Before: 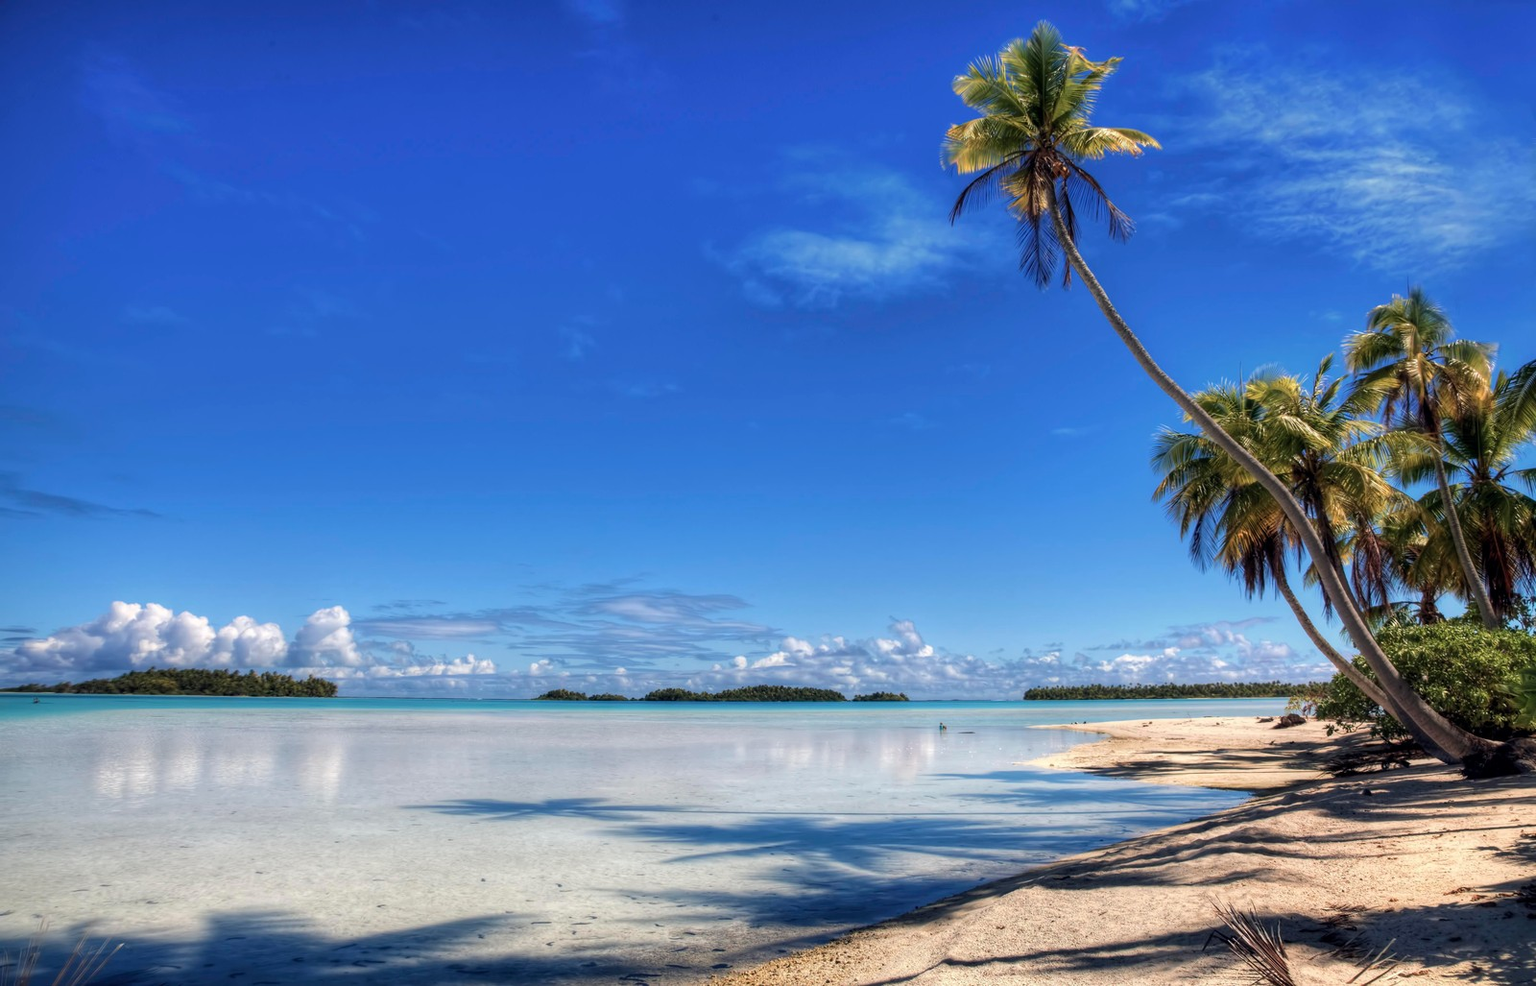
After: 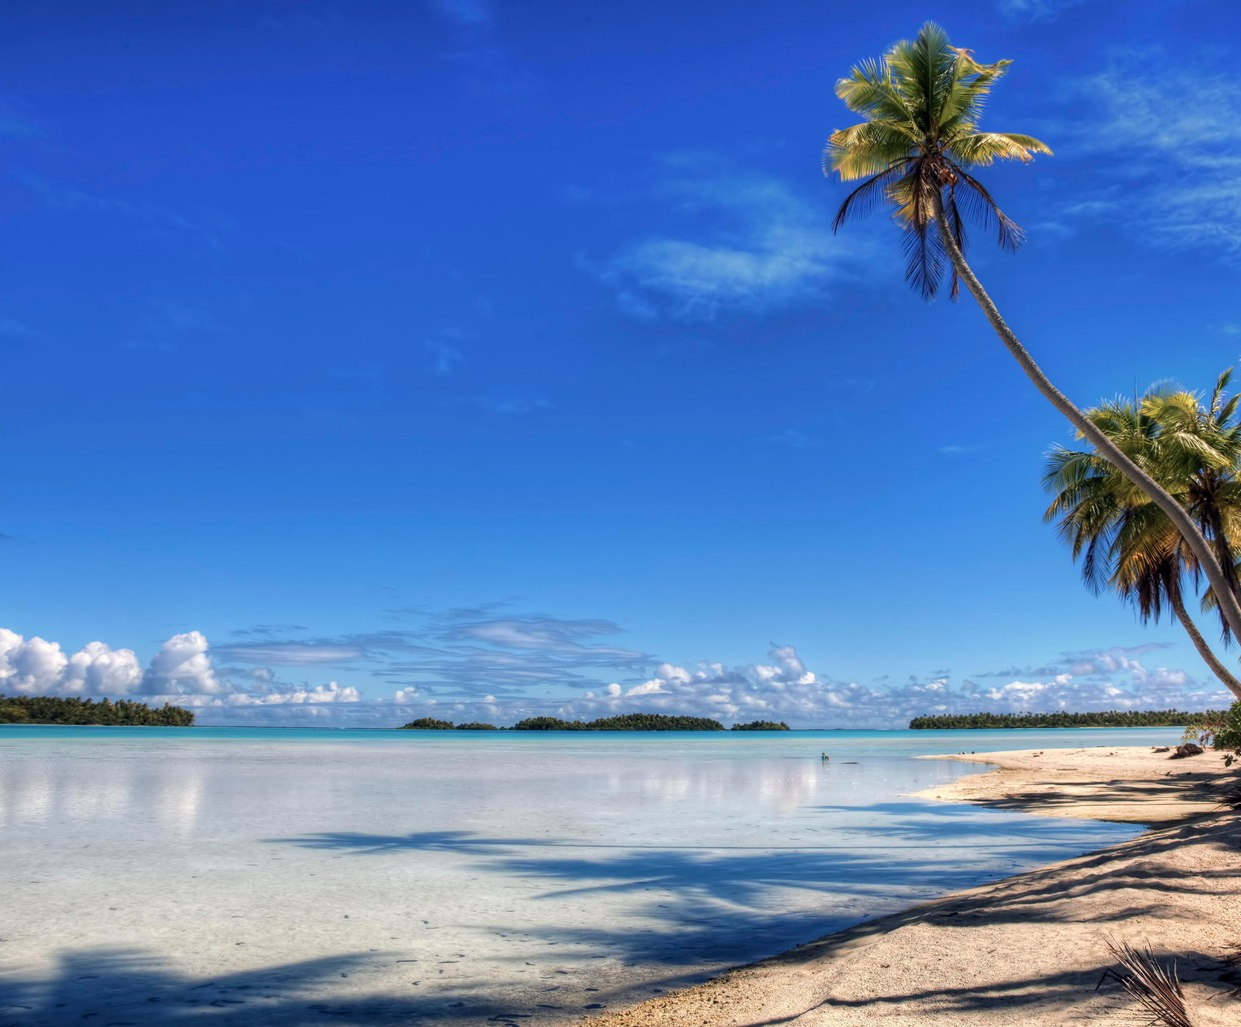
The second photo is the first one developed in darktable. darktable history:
crop: left 9.864%, right 12.571%
